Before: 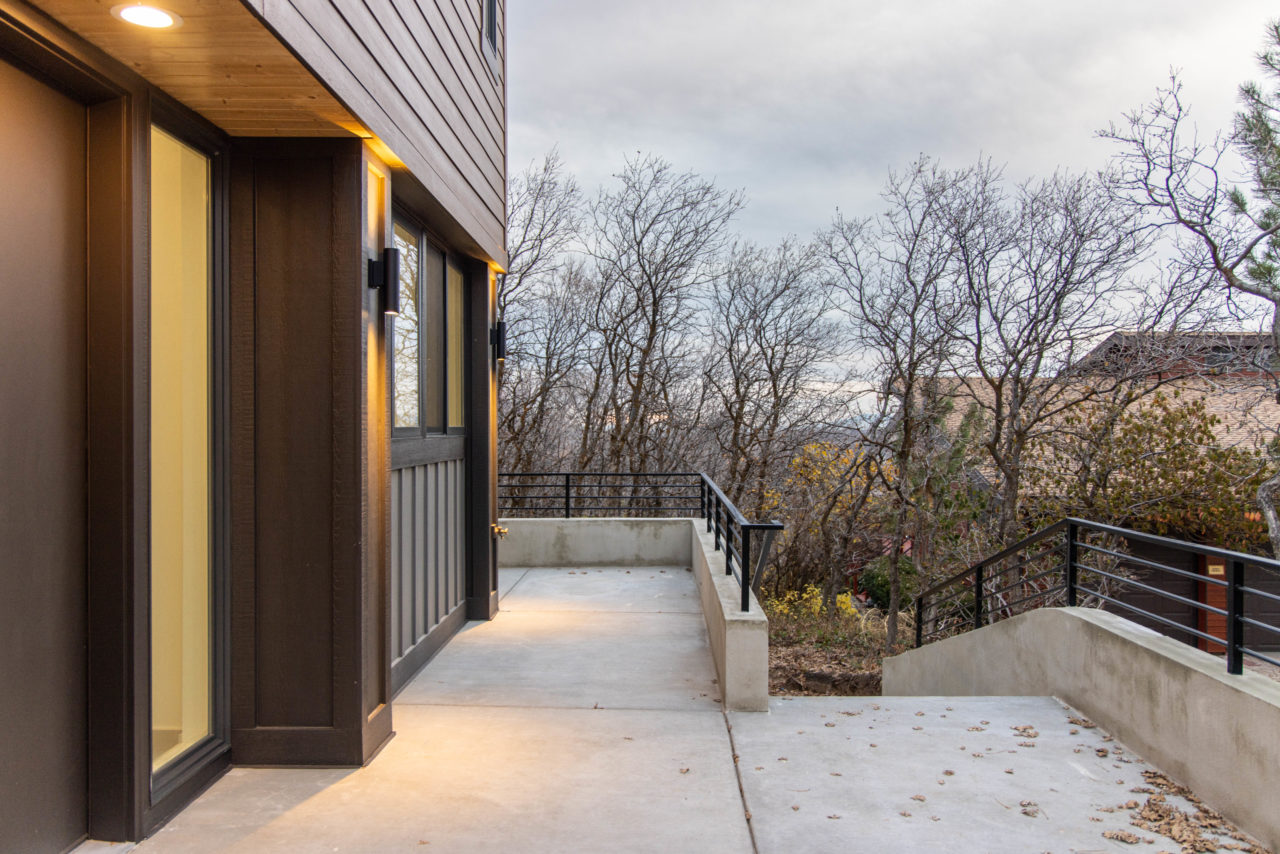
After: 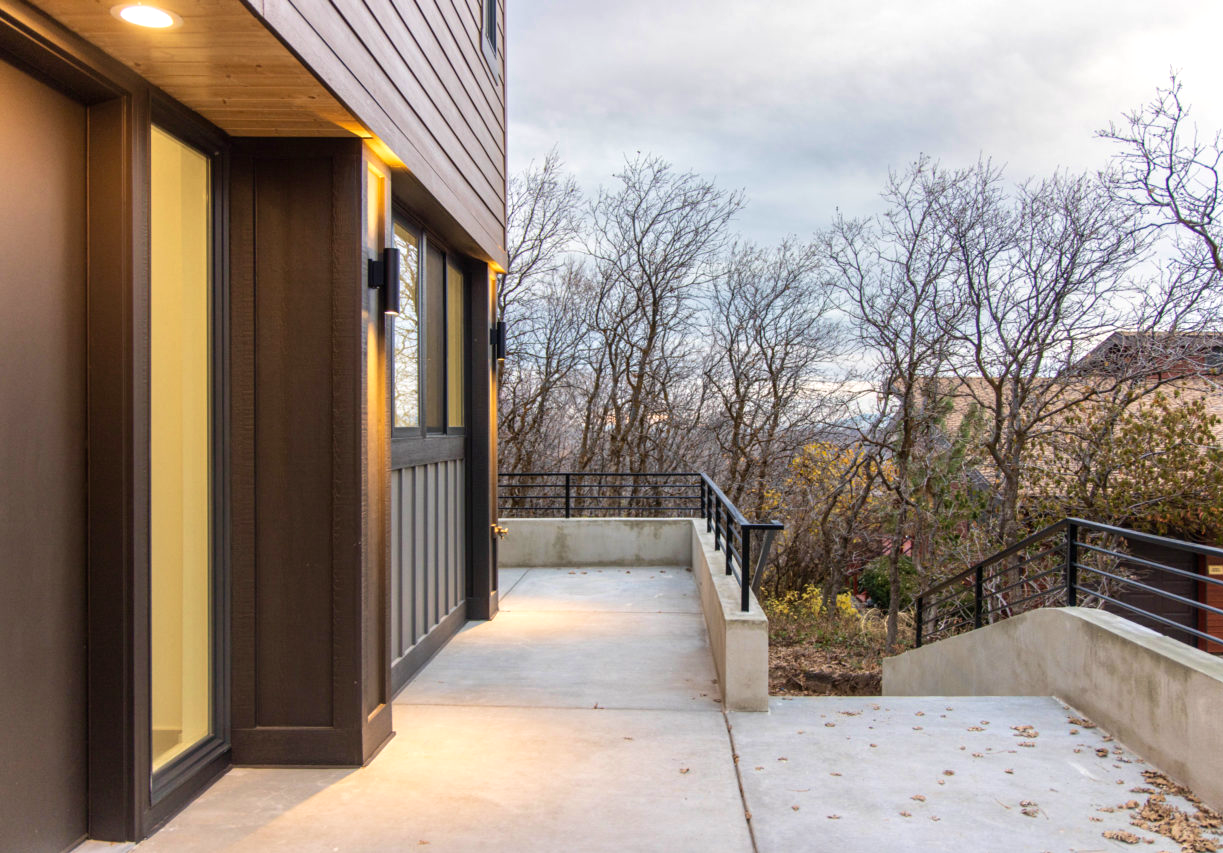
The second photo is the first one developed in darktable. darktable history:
exposure: exposure 0.232 EV, compensate exposure bias true, compensate highlight preservation false
crop: right 4.438%, bottom 0.05%
color zones: curves: ch0 [(0, 0.5) (0.143, 0.5) (0.286, 0.5) (0.429, 0.495) (0.571, 0.437) (0.714, 0.44) (0.857, 0.496) (1, 0.5)]
velvia: on, module defaults
